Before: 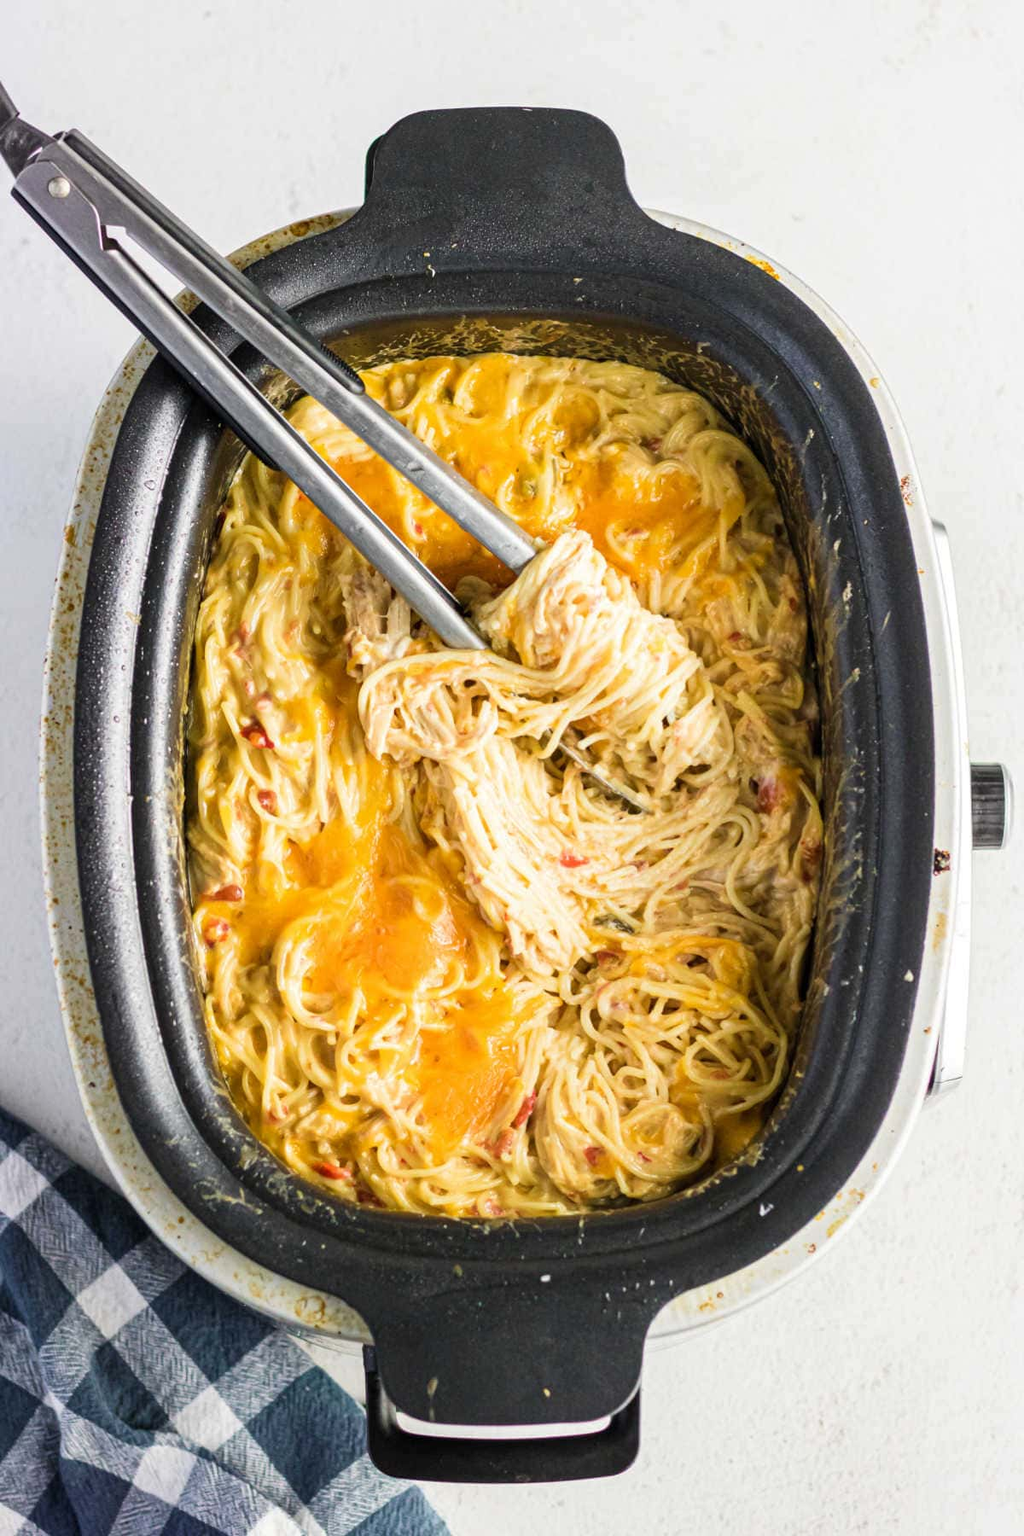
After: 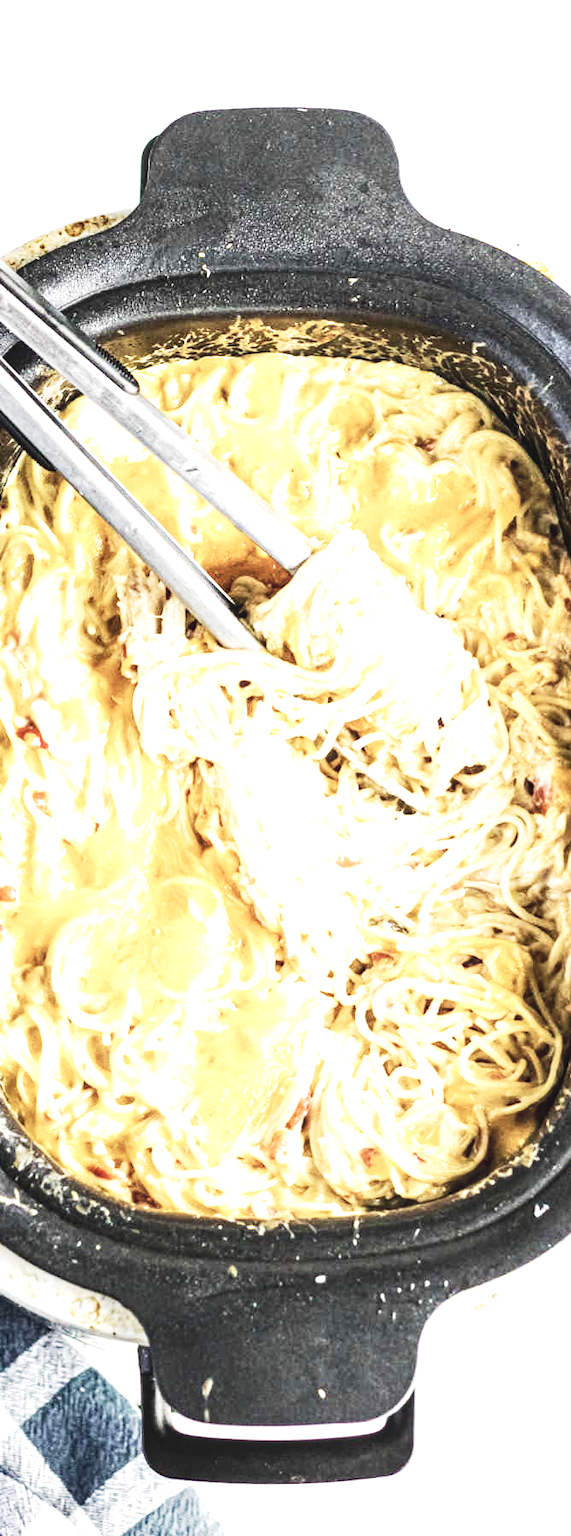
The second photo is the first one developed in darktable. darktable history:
tone curve: curves: ch0 [(0, 0.03) (0.037, 0.045) (0.123, 0.123) (0.19, 0.186) (0.277, 0.279) (0.474, 0.517) (0.584, 0.664) (0.678, 0.777) (0.875, 0.92) (1, 0.965)]; ch1 [(0, 0) (0.243, 0.245) (0.402, 0.41) (0.493, 0.487) (0.508, 0.503) (0.531, 0.532) (0.551, 0.556) (0.637, 0.671) (0.694, 0.732) (1, 1)]; ch2 [(0, 0) (0.249, 0.216) (0.356, 0.329) (0.424, 0.442) (0.476, 0.477) (0.498, 0.503) (0.517, 0.524) (0.532, 0.547) (0.562, 0.576) (0.614, 0.644) (0.706, 0.748) (0.808, 0.809) (0.991, 0.968)], preserve colors none
exposure: black level correction 0, exposure 2.143 EV, compensate exposure bias true, compensate highlight preservation false
crop: left 22.044%, right 22.162%, bottom 0.011%
color correction: highlights b* -0.015, saturation 0.496
local contrast: on, module defaults
contrast brightness saturation: contrast 0.1, brightness -0.276, saturation 0.142
tone equalizer: -8 EV -0.001 EV, -7 EV 0.004 EV, -6 EV -0.036 EV, -5 EV 0.018 EV, -4 EV -0.012 EV, -3 EV 0.035 EV, -2 EV -0.071 EV, -1 EV -0.299 EV, +0 EV -0.556 EV, edges refinement/feathering 500, mask exposure compensation -1.57 EV, preserve details no
